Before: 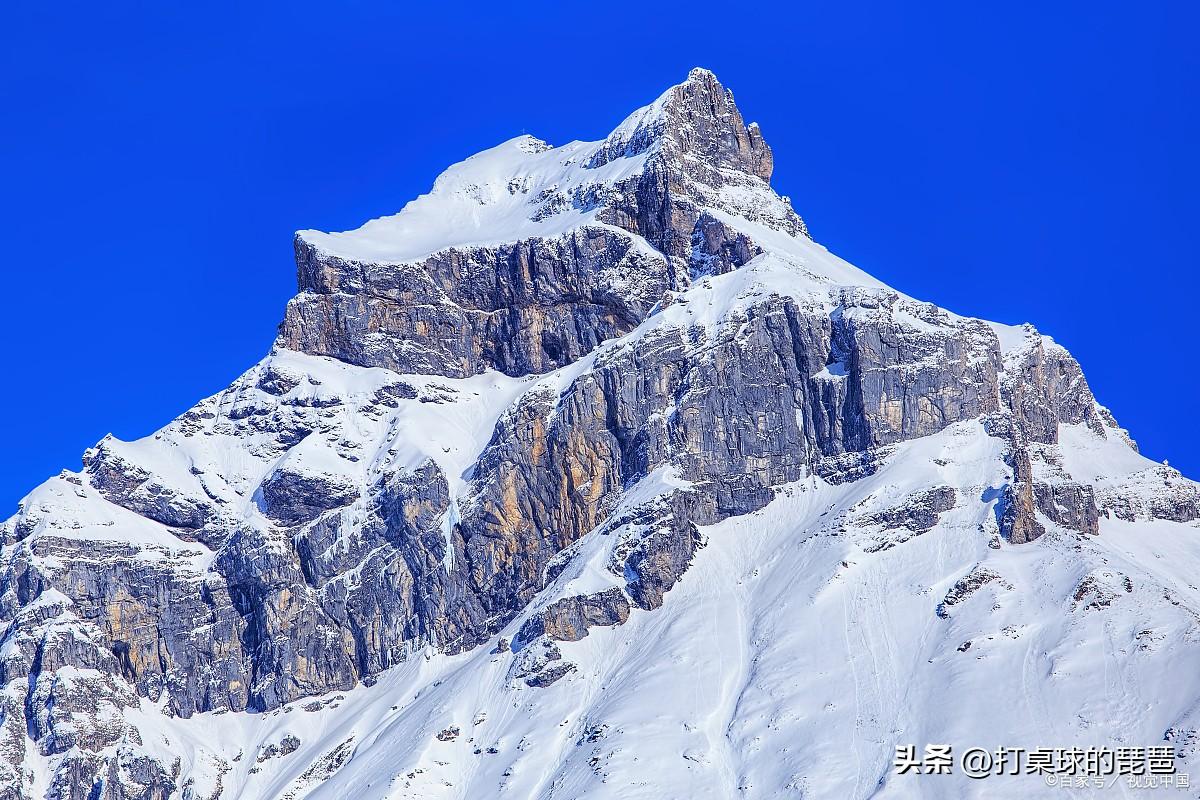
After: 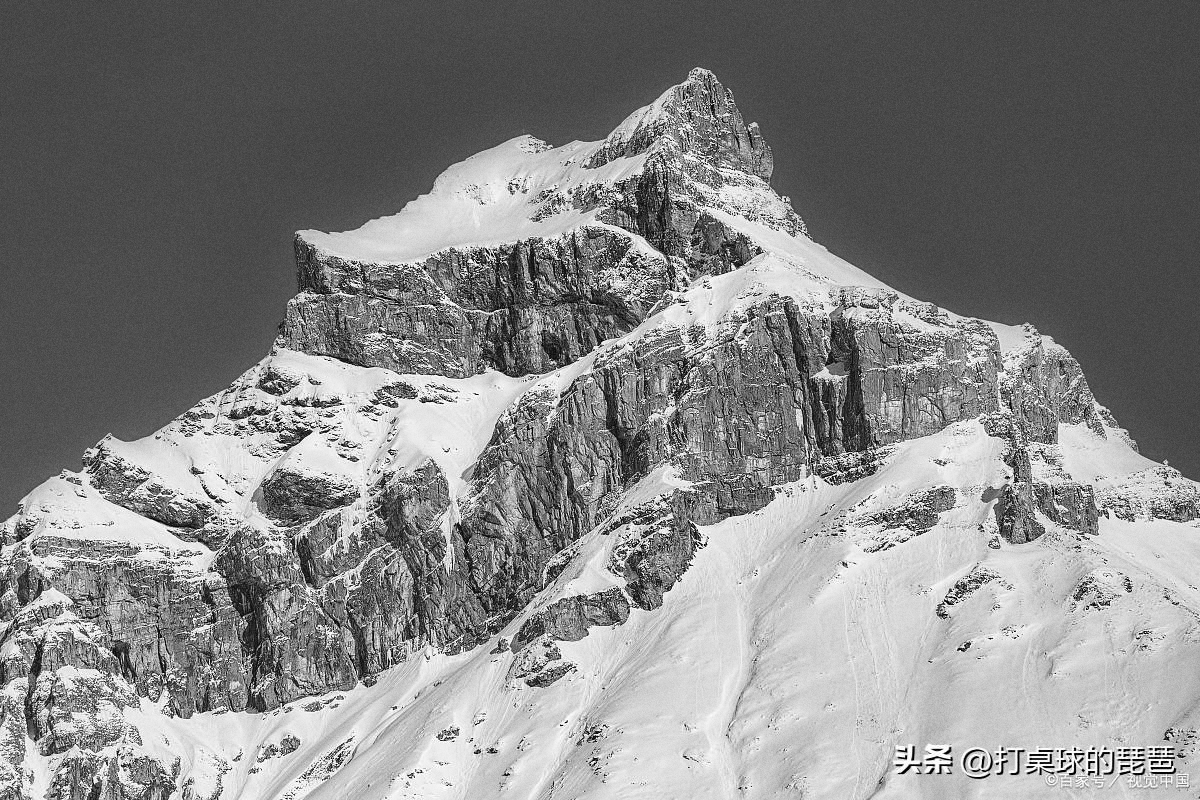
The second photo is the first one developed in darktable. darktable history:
monochrome: size 1
grain: on, module defaults
